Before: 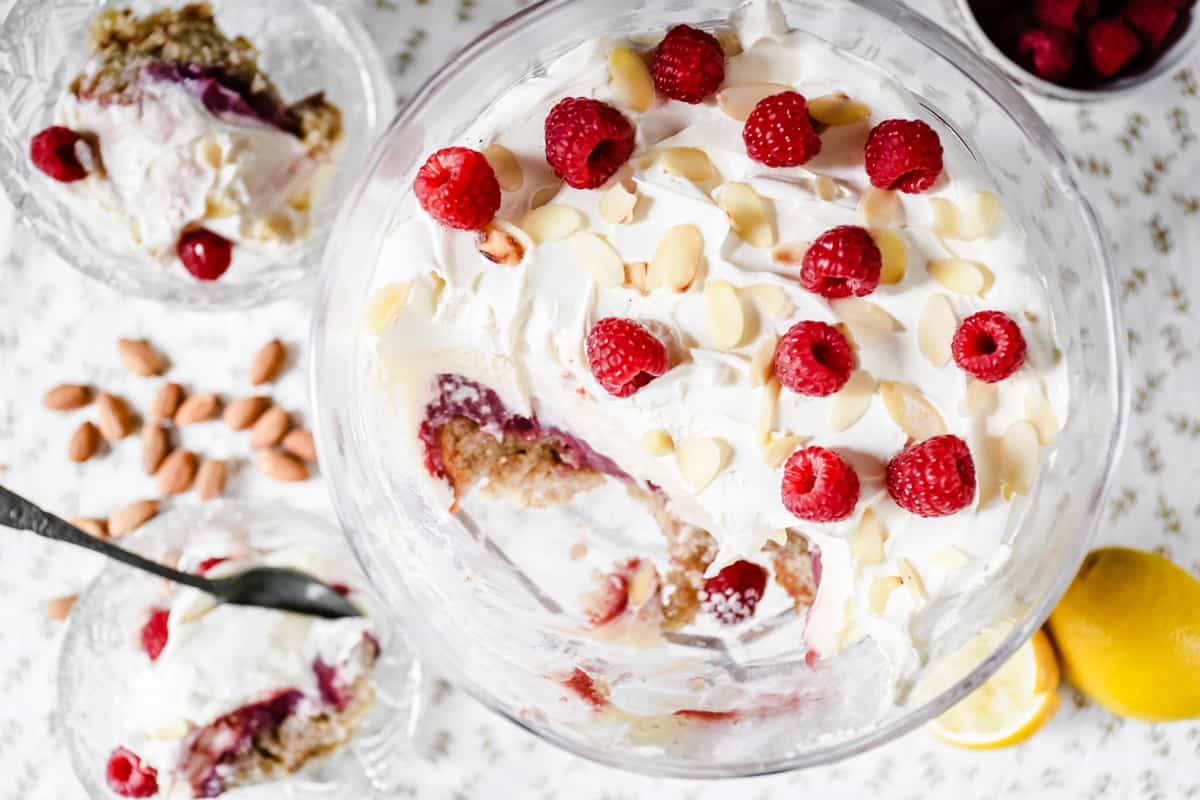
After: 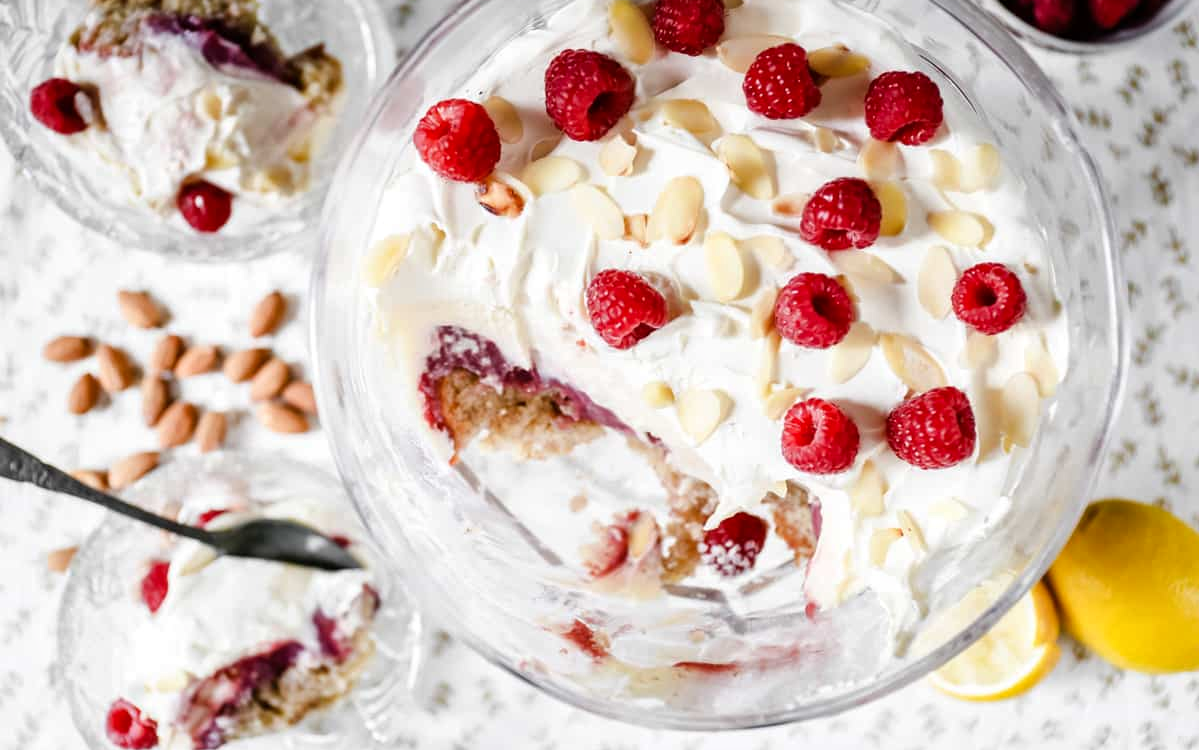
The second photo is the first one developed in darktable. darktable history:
crop and rotate: top 6.148%
local contrast: mode bilateral grid, contrast 19, coarseness 51, detail 119%, midtone range 0.2
